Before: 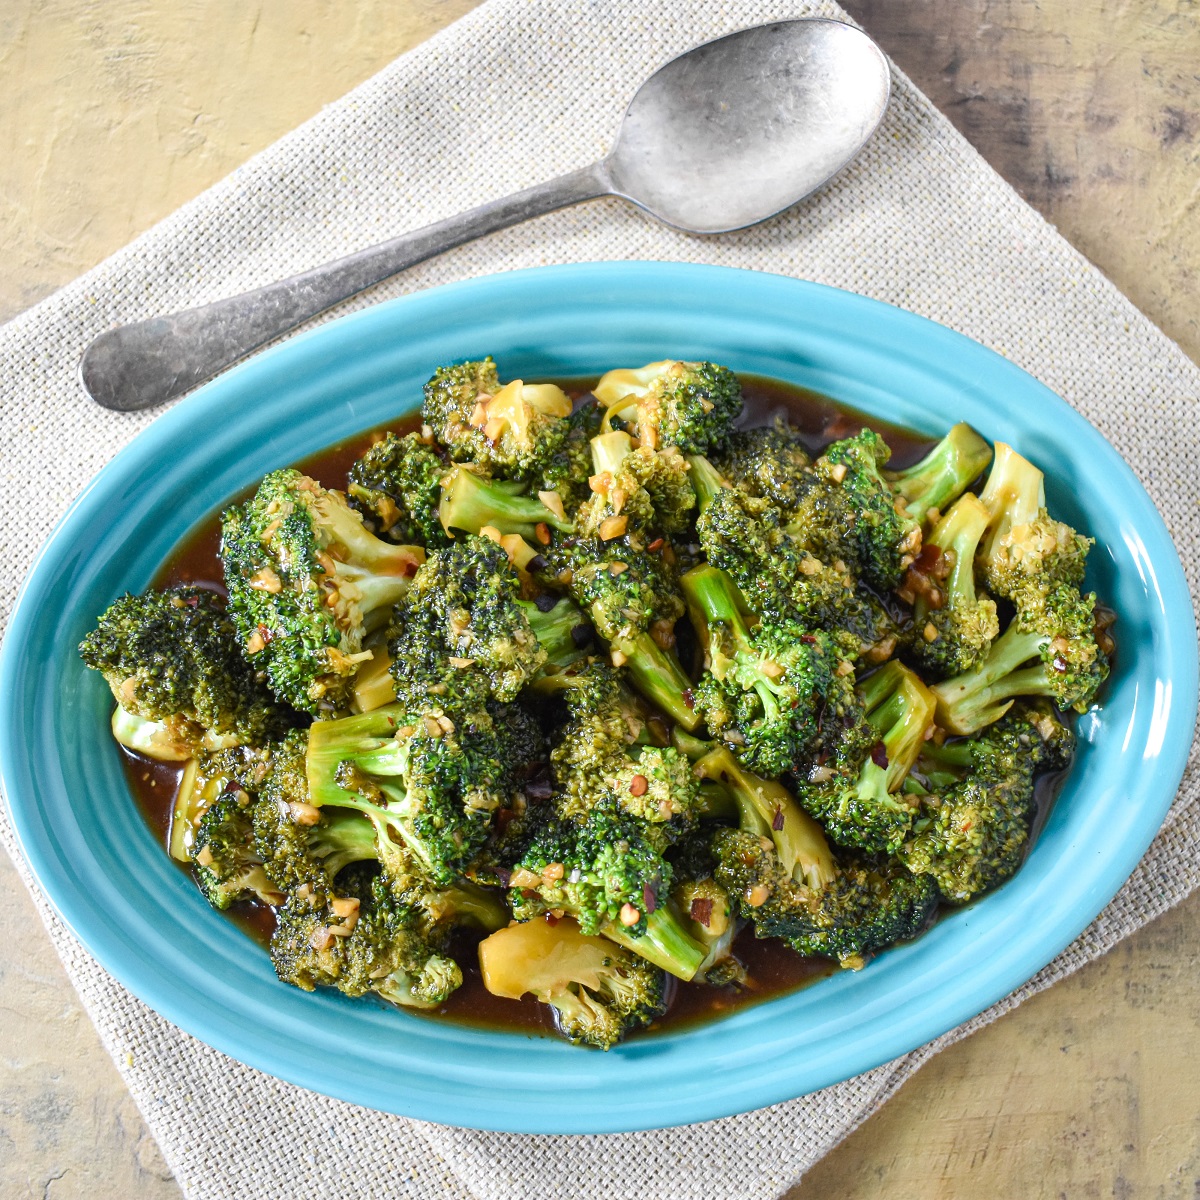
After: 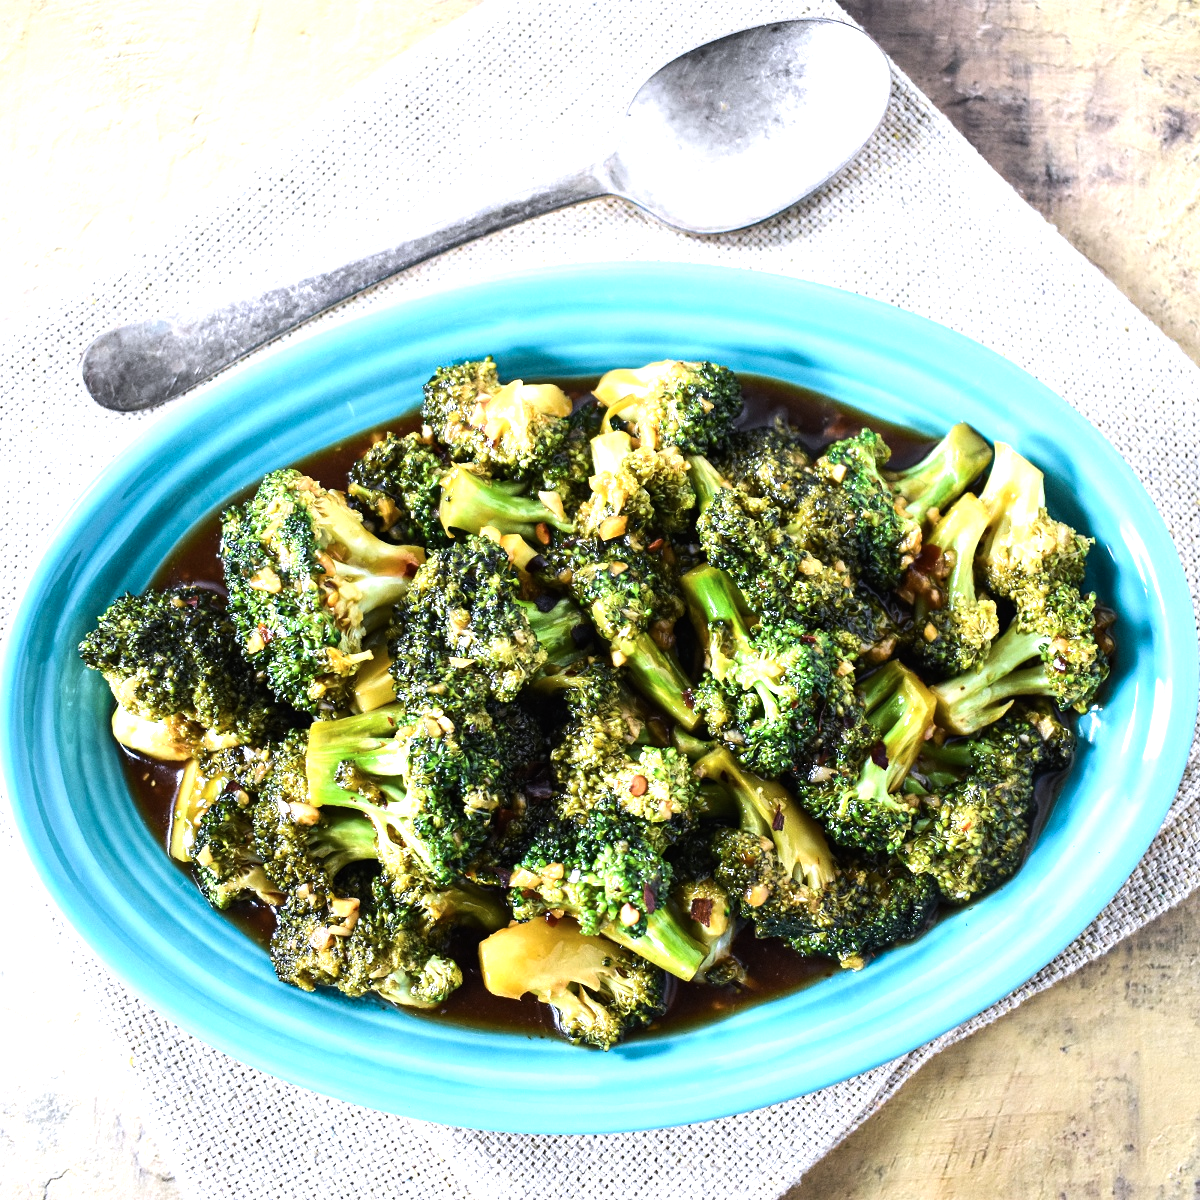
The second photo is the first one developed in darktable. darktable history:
color calibration: illuminant as shot in camera, x 0.358, y 0.373, temperature 4628.91 K
tone equalizer: -8 EV -1.08 EV, -7 EV -1.01 EV, -6 EV -0.867 EV, -5 EV -0.578 EV, -3 EV 0.578 EV, -2 EV 0.867 EV, -1 EV 1.01 EV, +0 EV 1.08 EV, edges refinement/feathering 500, mask exposure compensation -1.57 EV, preserve details no
